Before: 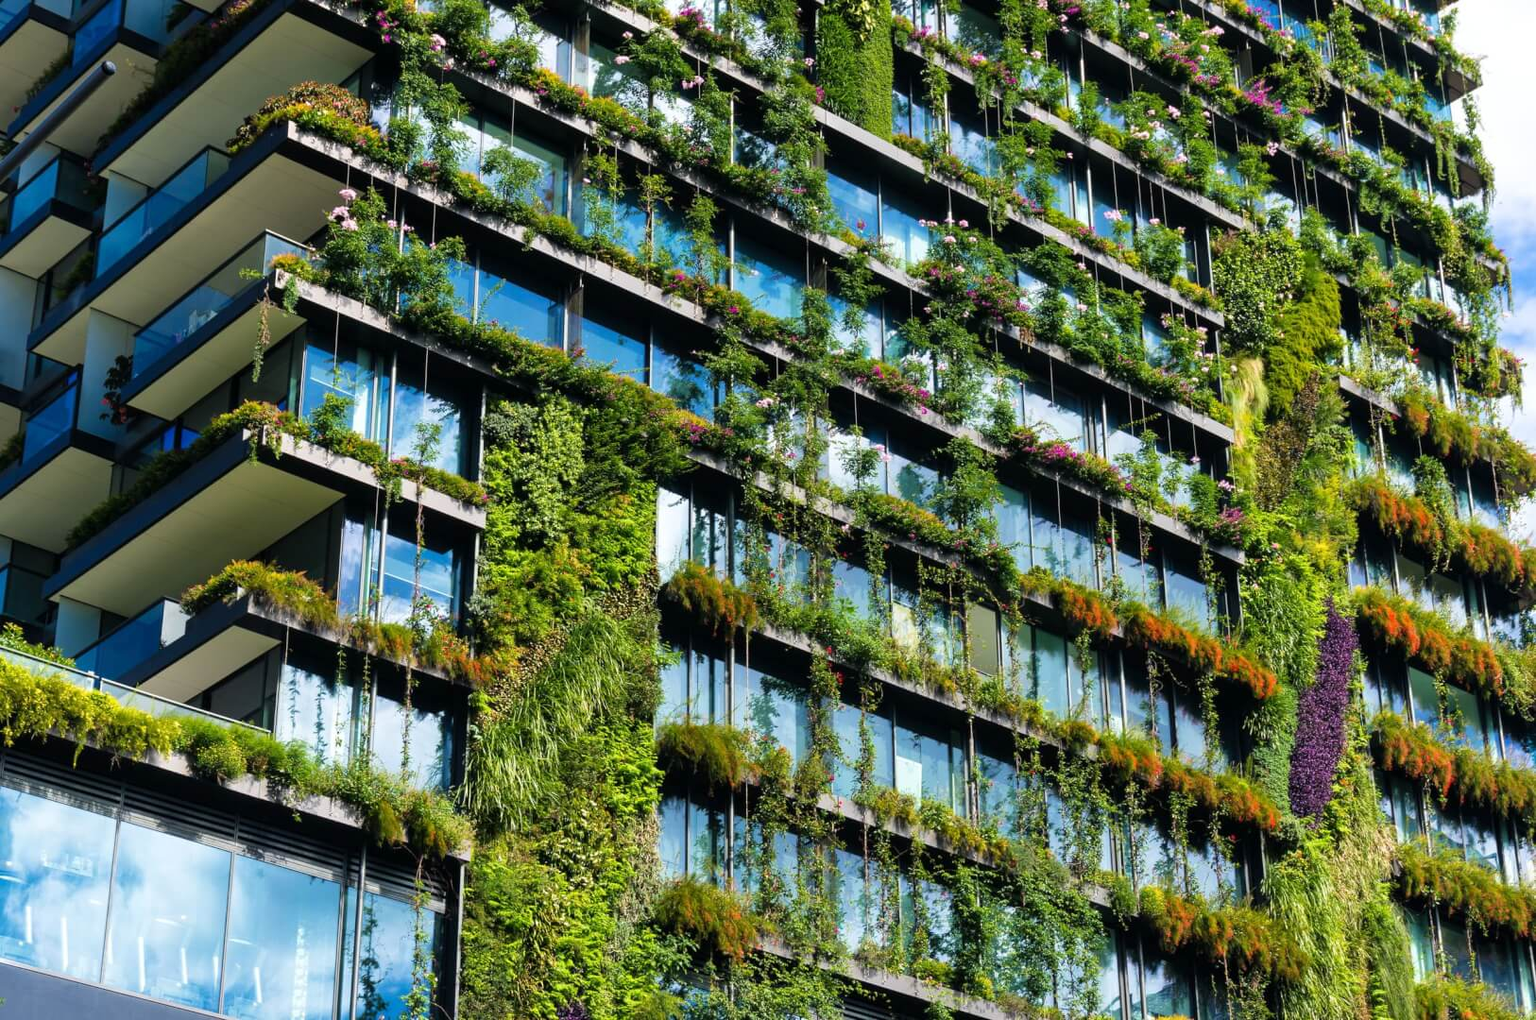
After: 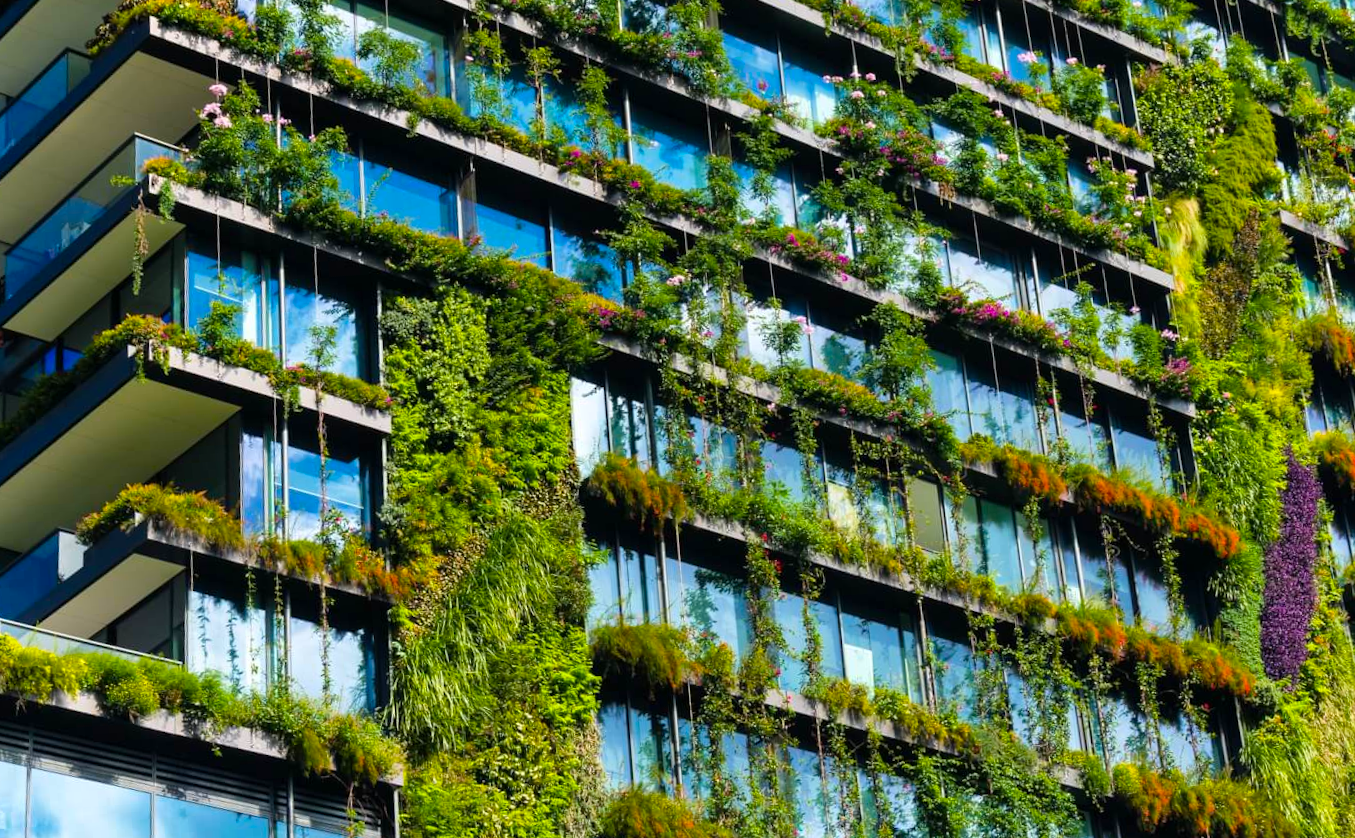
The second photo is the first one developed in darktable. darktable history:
color balance rgb: perceptual saturation grading › global saturation 20%, global vibrance 20%
crop: left 9.712%, top 16.928%, right 10.845%, bottom 12.332%
rotate and perspective: rotation -4.2°, shear 0.006, automatic cropping off
